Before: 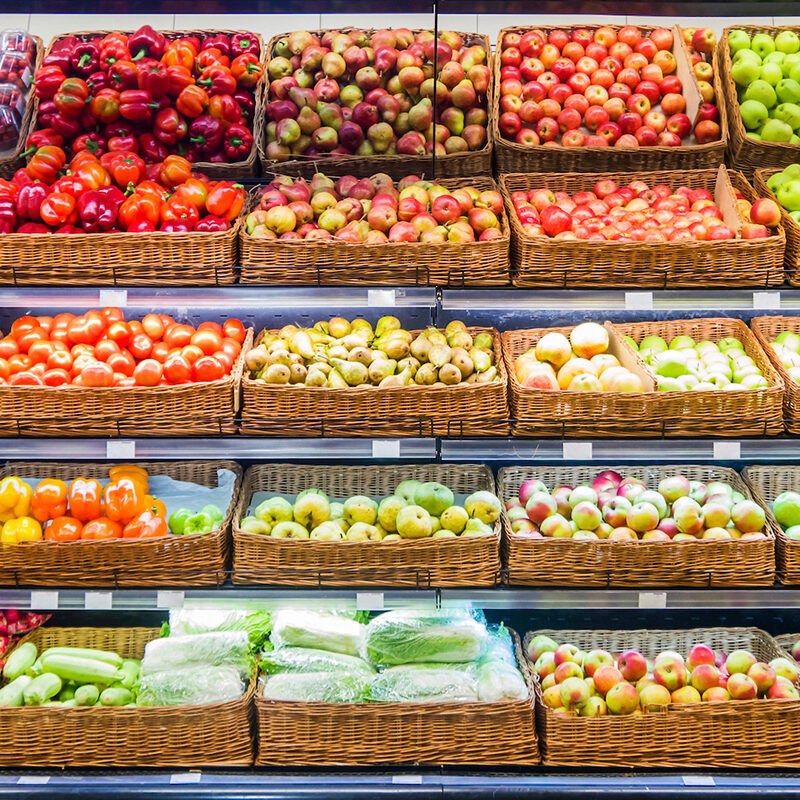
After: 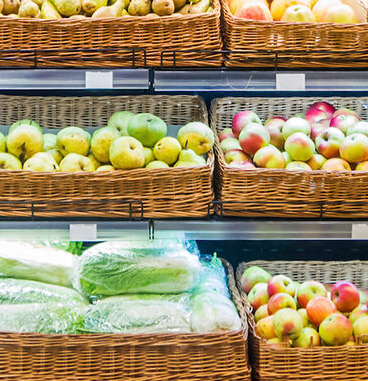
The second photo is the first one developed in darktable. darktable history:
crop: left 35.912%, top 46.206%, right 18.084%, bottom 6.128%
